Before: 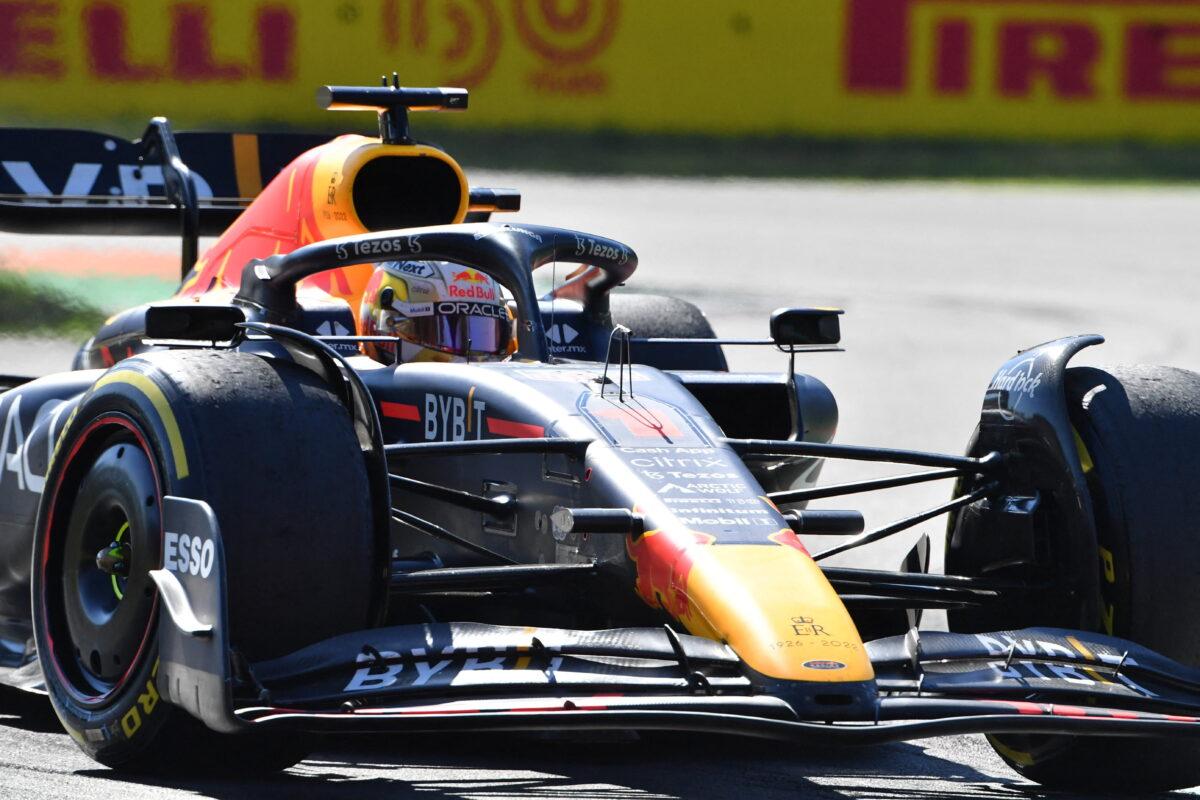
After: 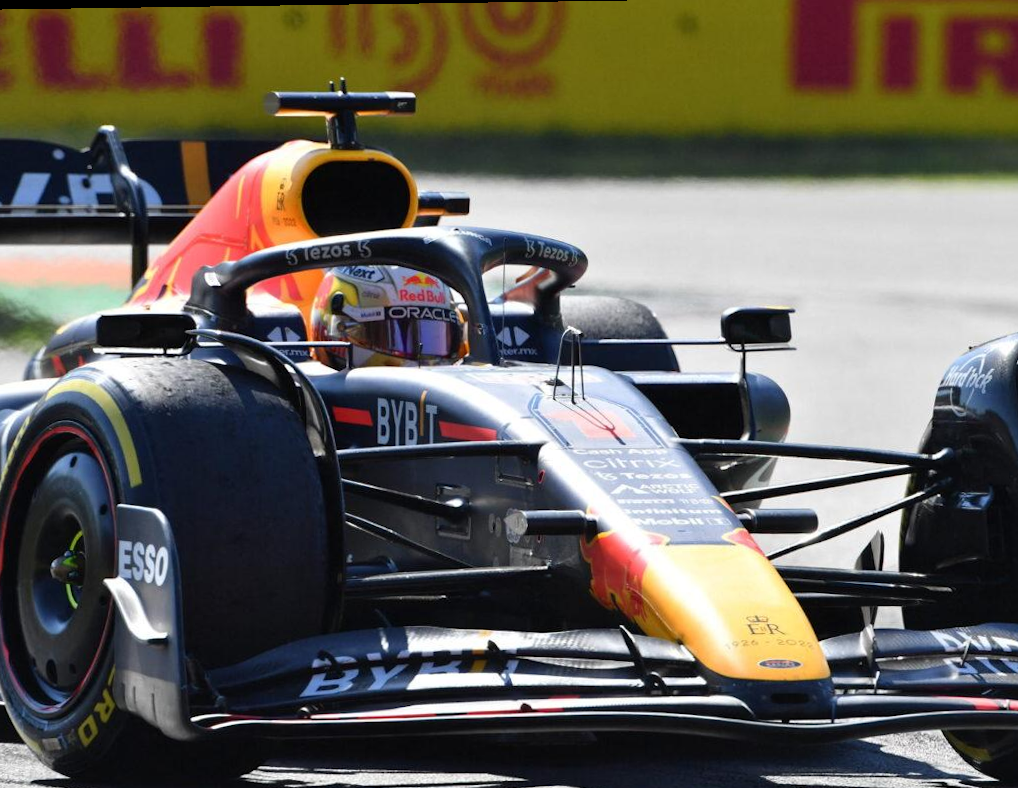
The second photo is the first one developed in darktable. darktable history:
crop and rotate: angle 0.824°, left 4.435%, top 0.791%, right 11.509%, bottom 2.698%
